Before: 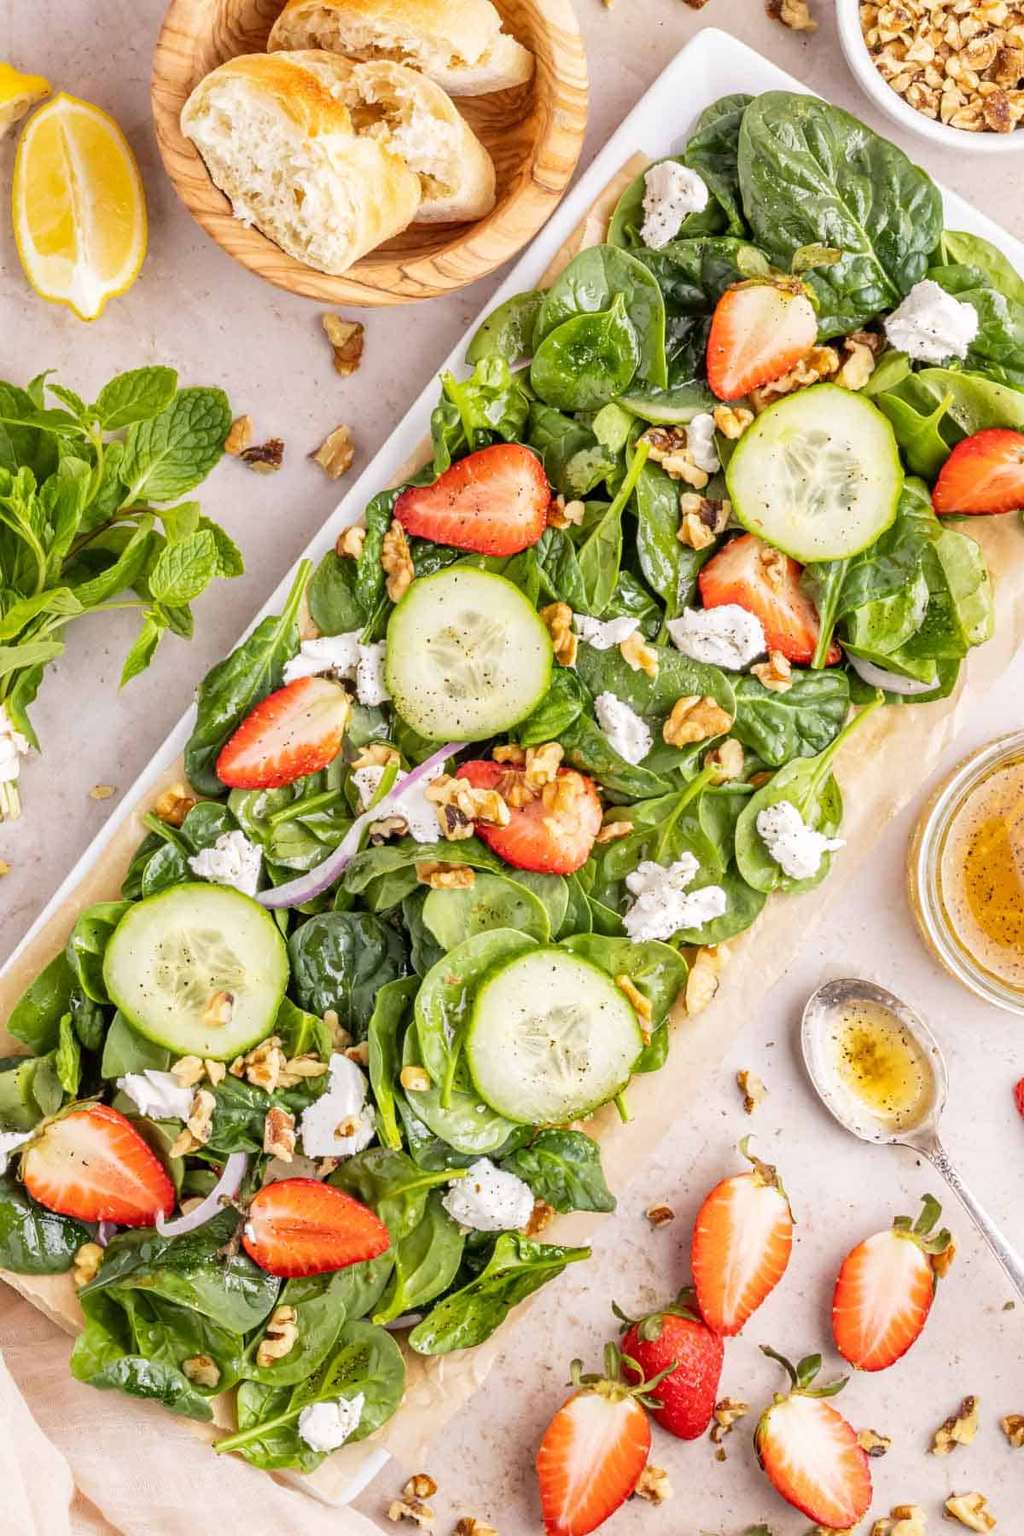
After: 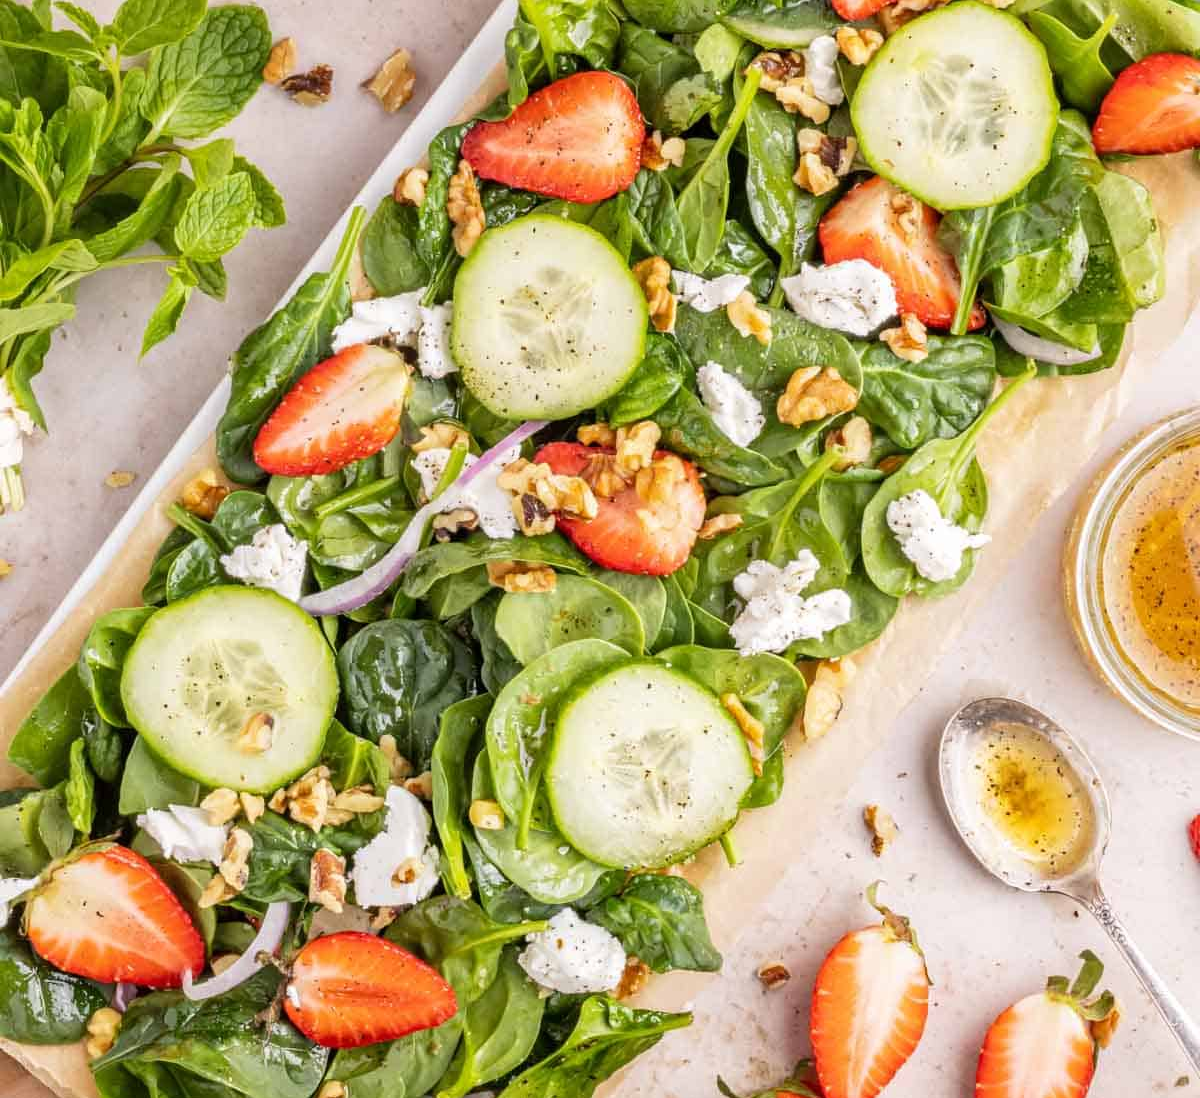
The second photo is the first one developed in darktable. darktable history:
crop and rotate: top 24.977%, bottom 13.971%
